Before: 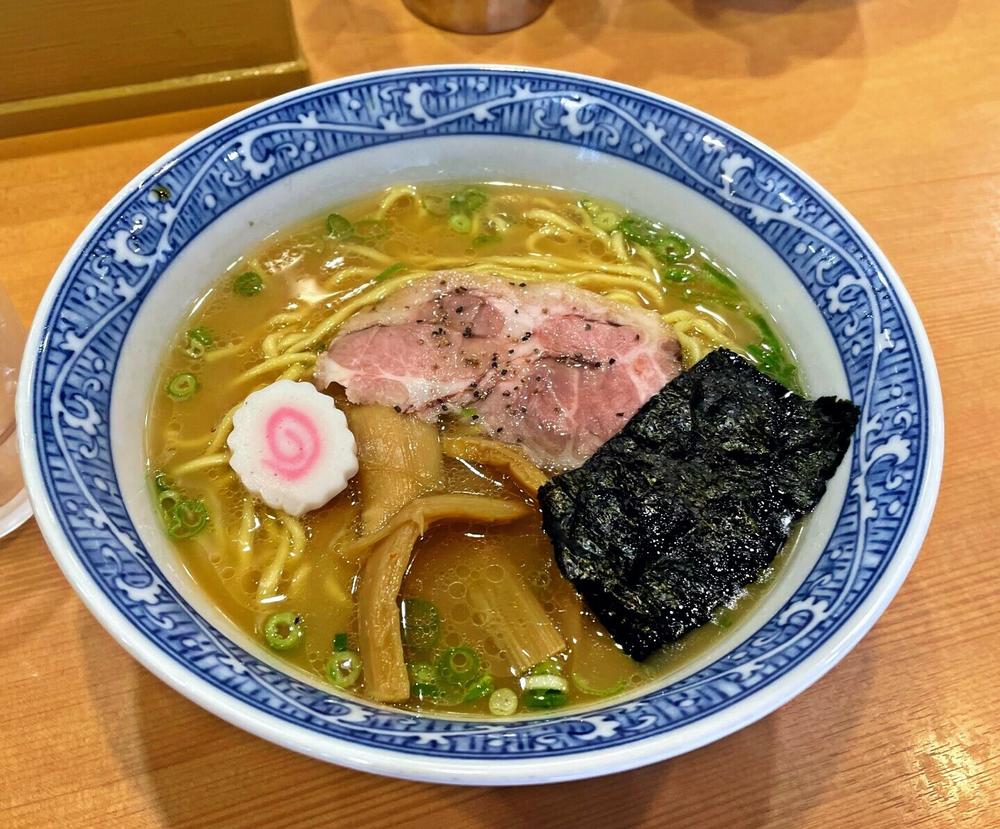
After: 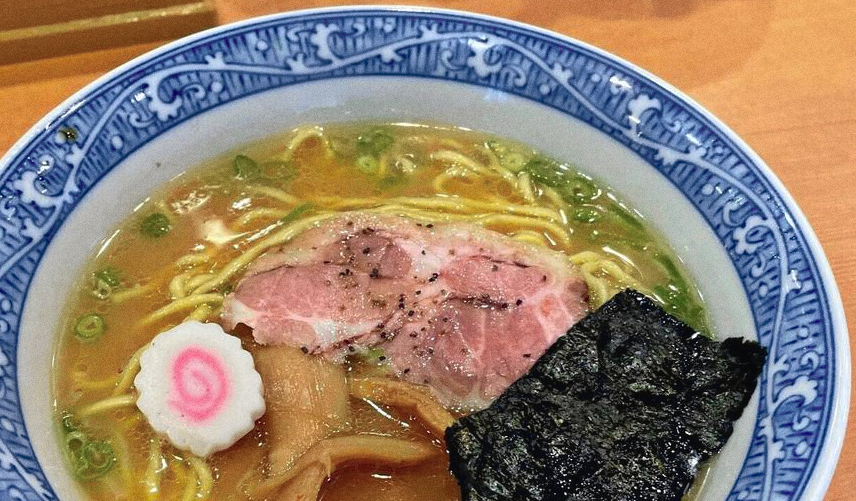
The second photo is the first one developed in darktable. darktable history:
crop and rotate: left 9.345%, top 7.22%, right 4.982%, bottom 32.331%
tone curve: curves: ch0 [(0, 0.012) (0.056, 0.046) (0.218, 0.213) (0.606, 0.62) (0.82, 0.846) (1, 1)]; ch1 [(0, 0) (0.226, 0.261) (0.403, 0.437) (0.469, 0.472) (0.495, 0.499) (0.514, 0.504) (0.545, 0.555) (0.59, 0.598) (0.714, 0.733) (1, 1)]; ch2 [(0, 0) (0.269, 0.299) (0.459, 0.45) (0.498, 0.499) (0.523, 0.512) (0.568, 0.558) (0.634, 0.617) (0.702, 0.662) (0.781, 0.775) (1, 1)], color space Lab, independent channels, preserve colors none
shadows and highlights: on, module defaults
grain: on, module defaults
